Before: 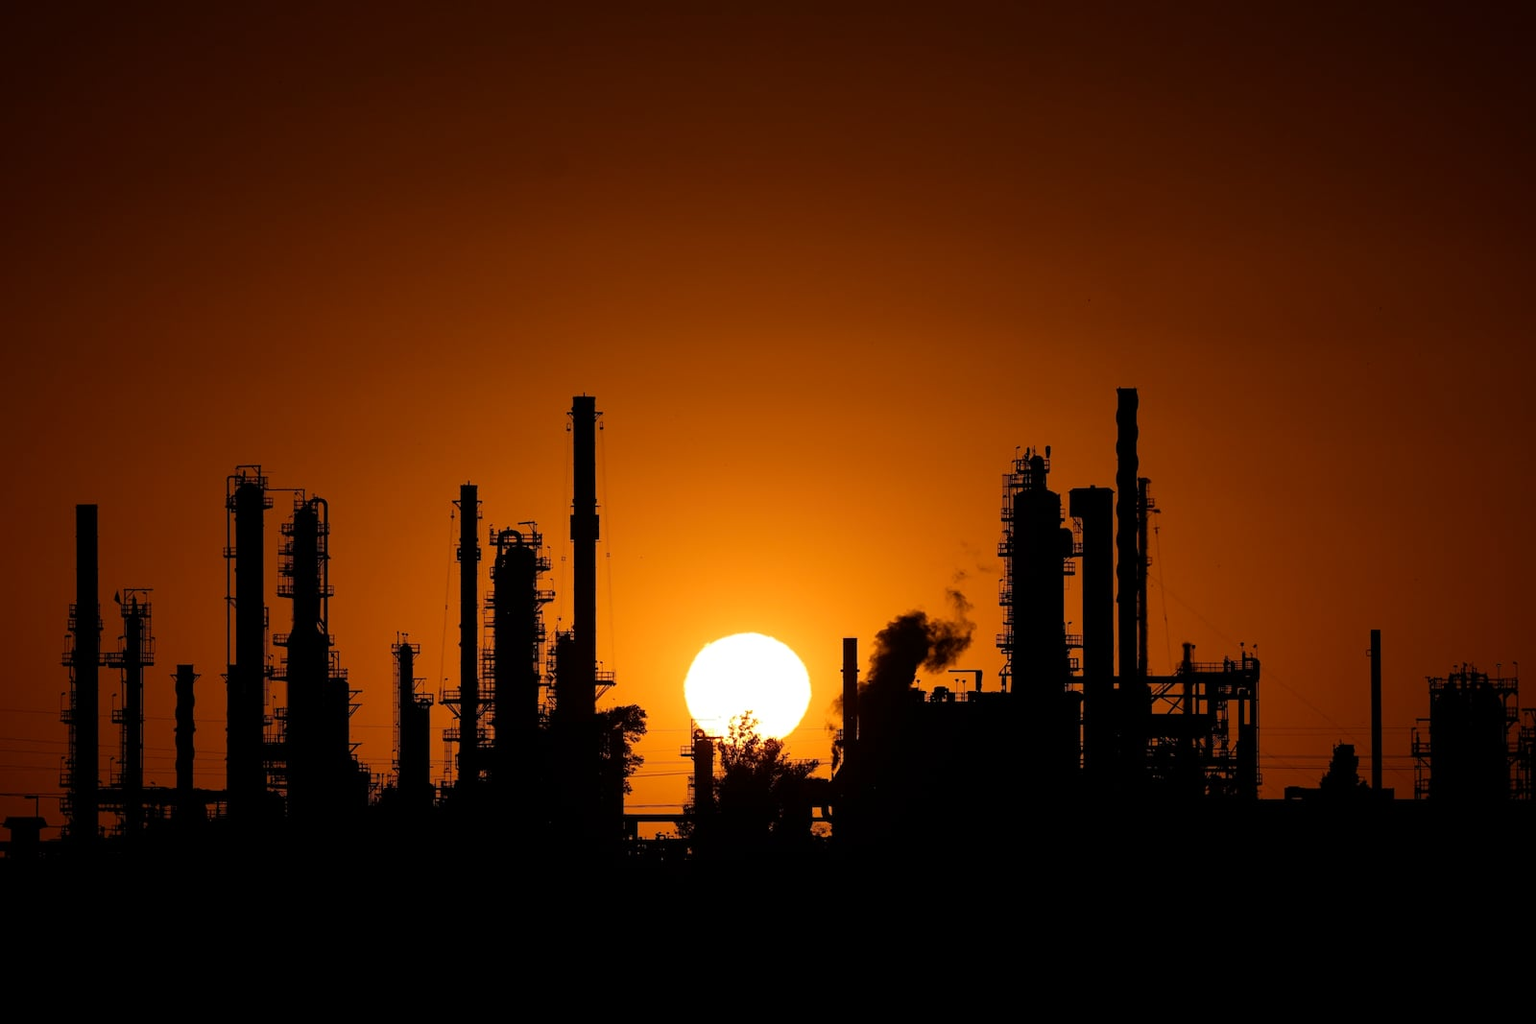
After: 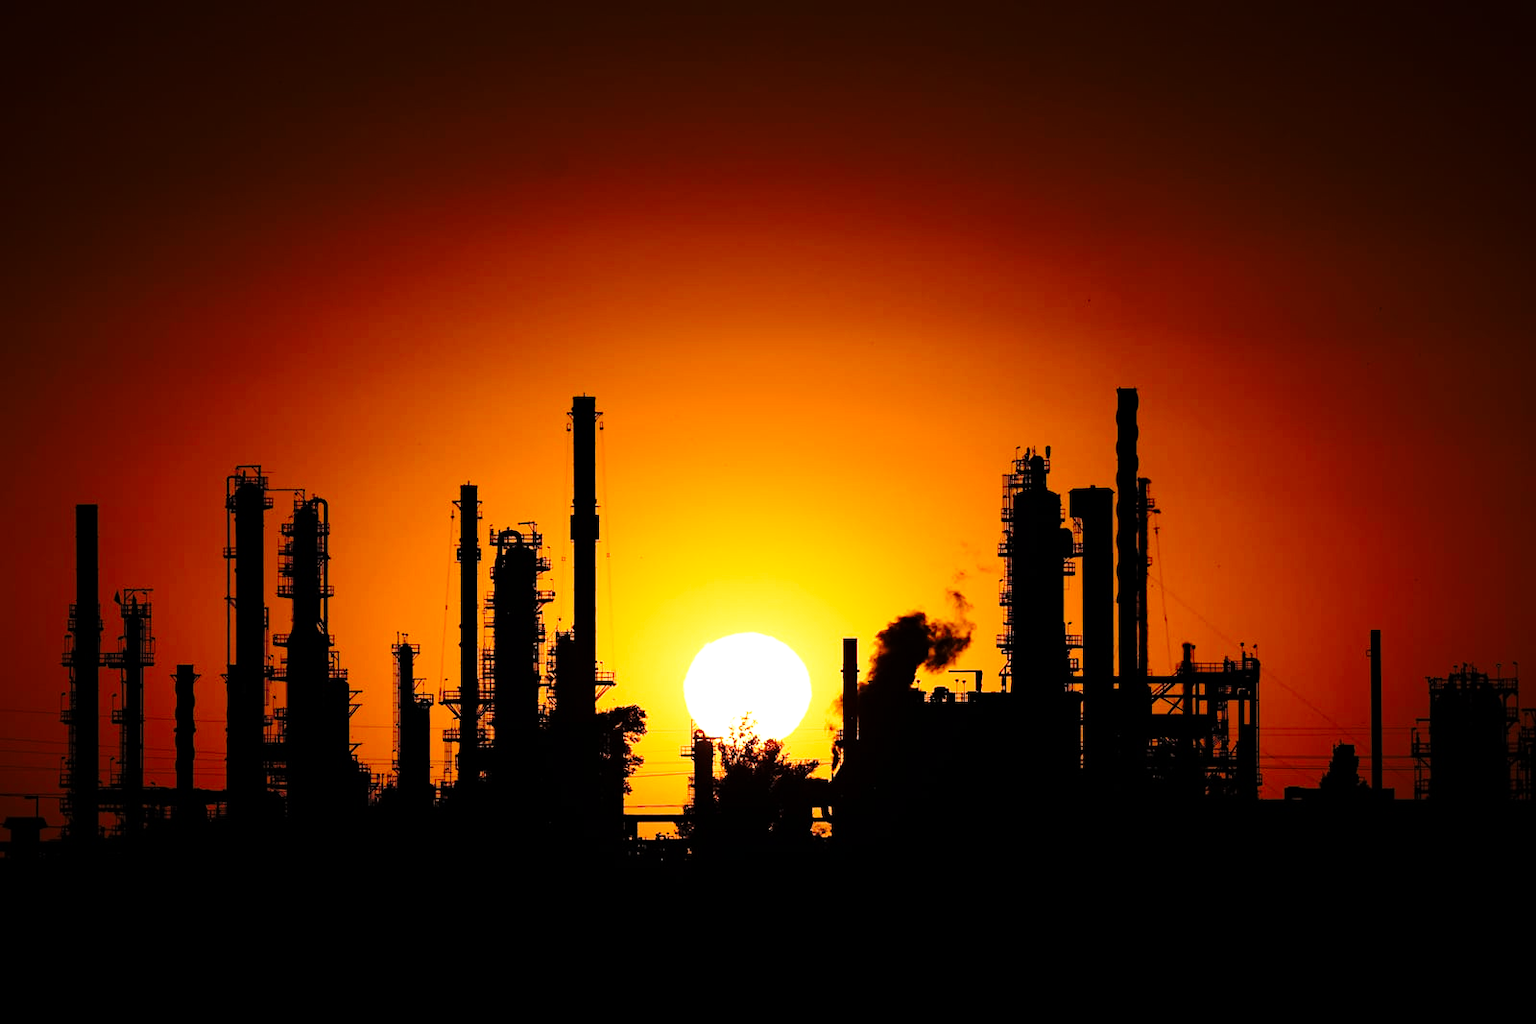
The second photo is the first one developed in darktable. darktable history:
tone equalizer: -8 EV -0.783 EV, -7 EV -0.719 EV, -6 EV -0.577 EV, -5 EV -0.407 EV, -3 EV 0.379 EV, -2 EV 0.6 EV, -1 EV 0.69 EV, +0 EV 0.724 EV, mask exposure compensation -0.487 EV
haze removal: compatibility mode true, adaptive false
base curve: curves: ch0 [(0, 0) (0.028, 0.03) (0.121, 0.232) (0.46, 0.748) (0.859, 0.968) (1, 1)], preserve colors none
